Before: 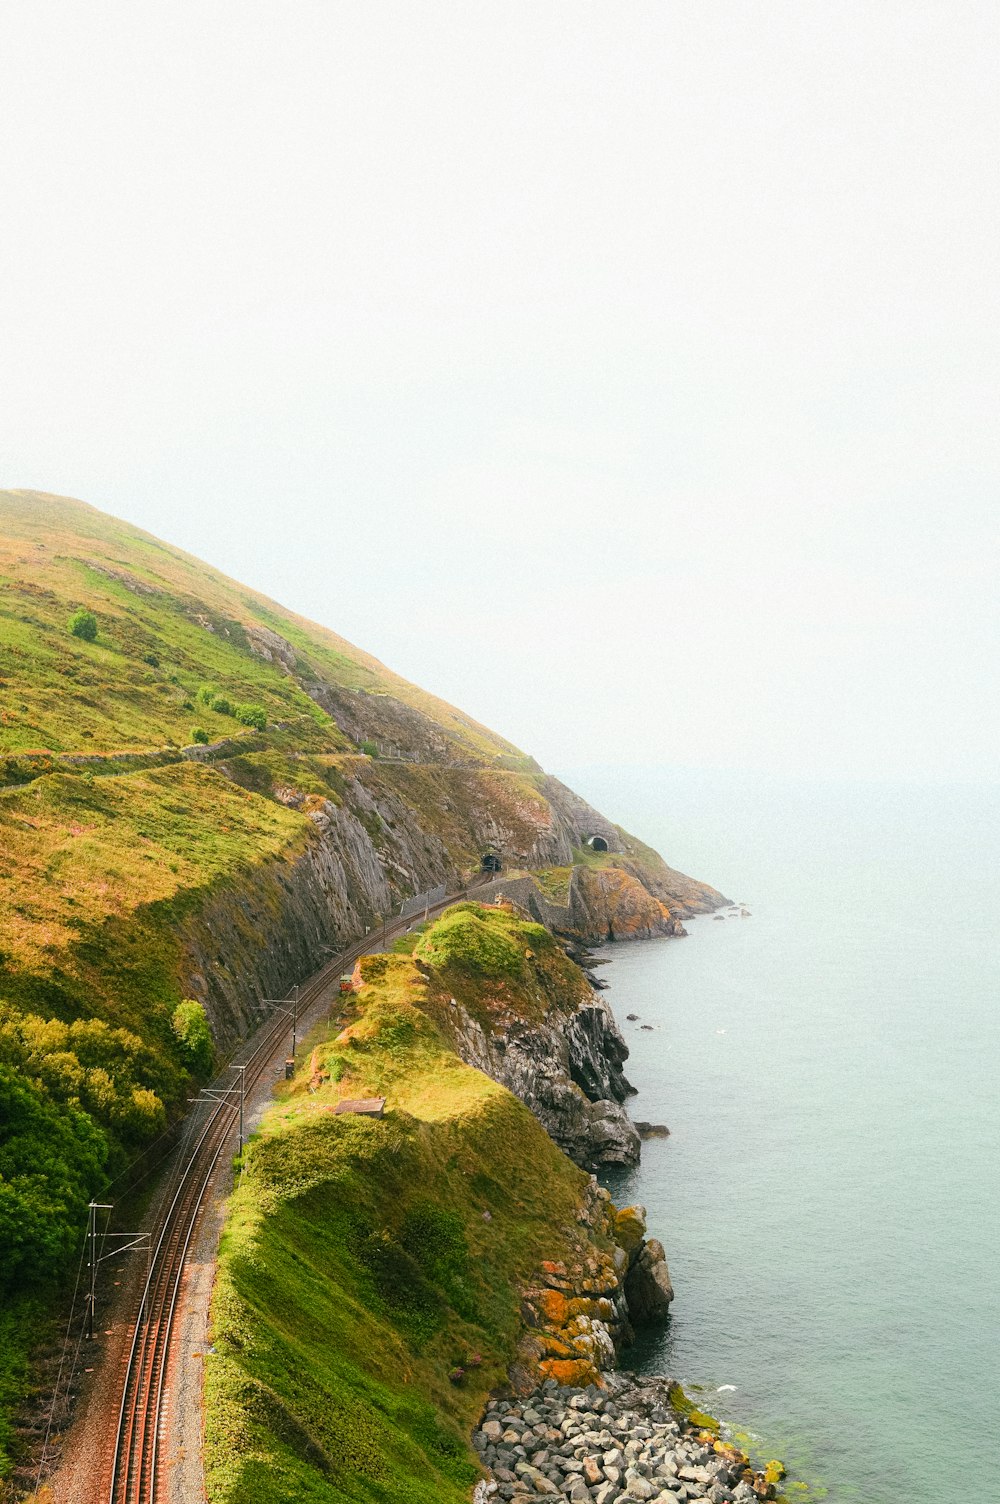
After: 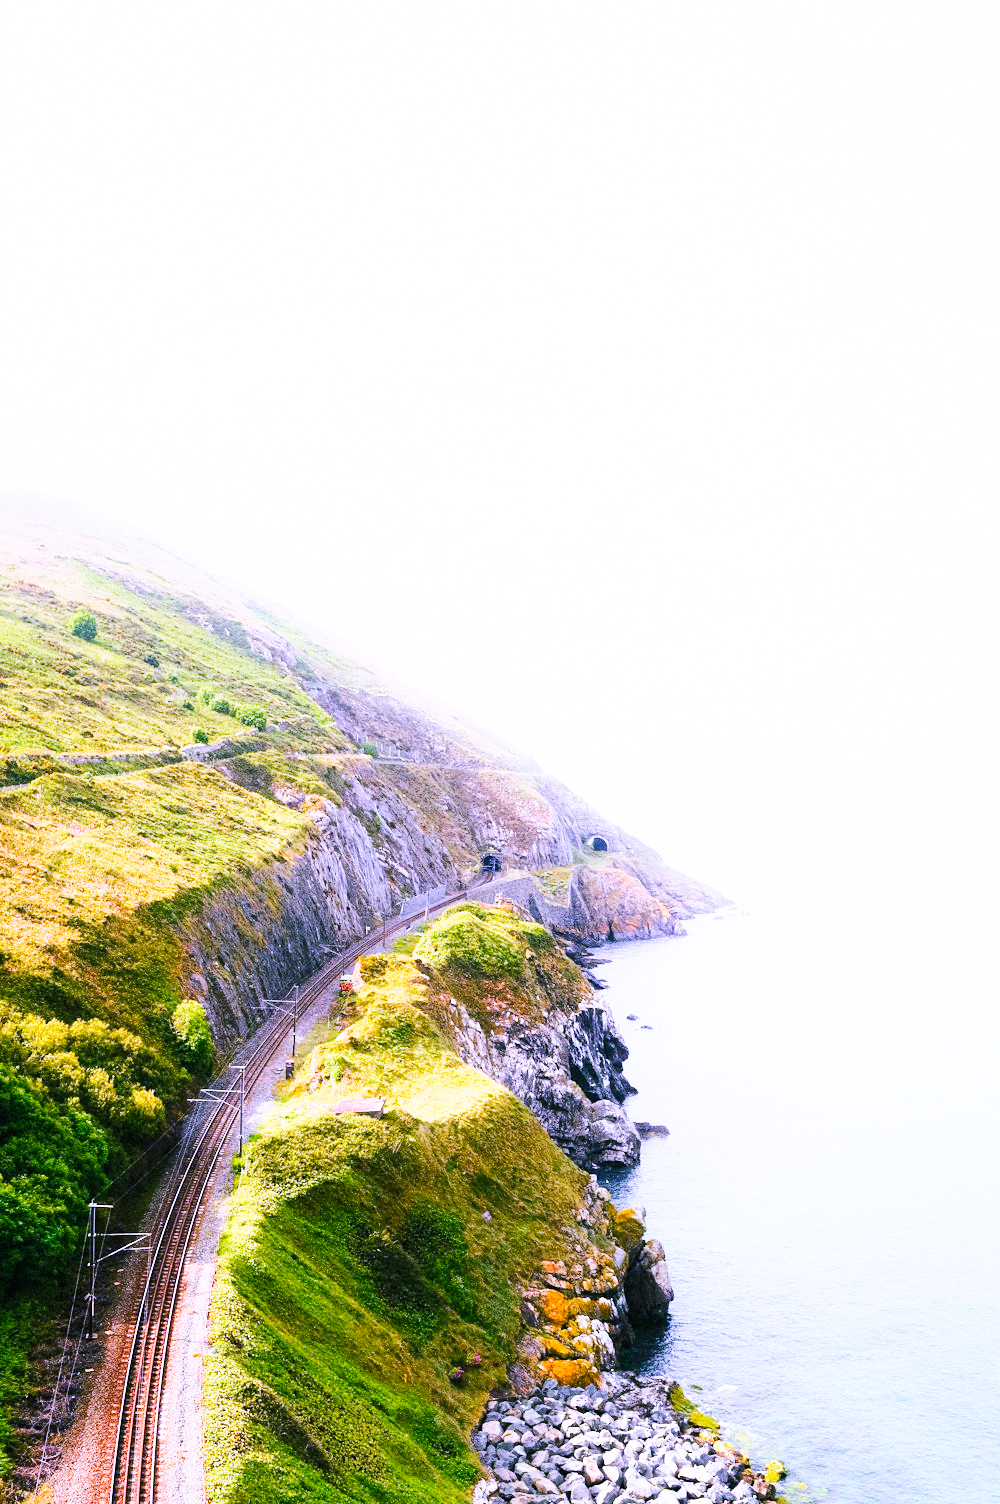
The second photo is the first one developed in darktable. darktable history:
base curve: curves: ch0 [(0, 0) (0.007, 0.004) (0.027, 0.03) (0.046, 0.07) (0.207, 0.54) (0.442, 0.872) (0.673, 0.972) (1, 1)], preserve colors none
white balance: red 0.98, blue 1.61
